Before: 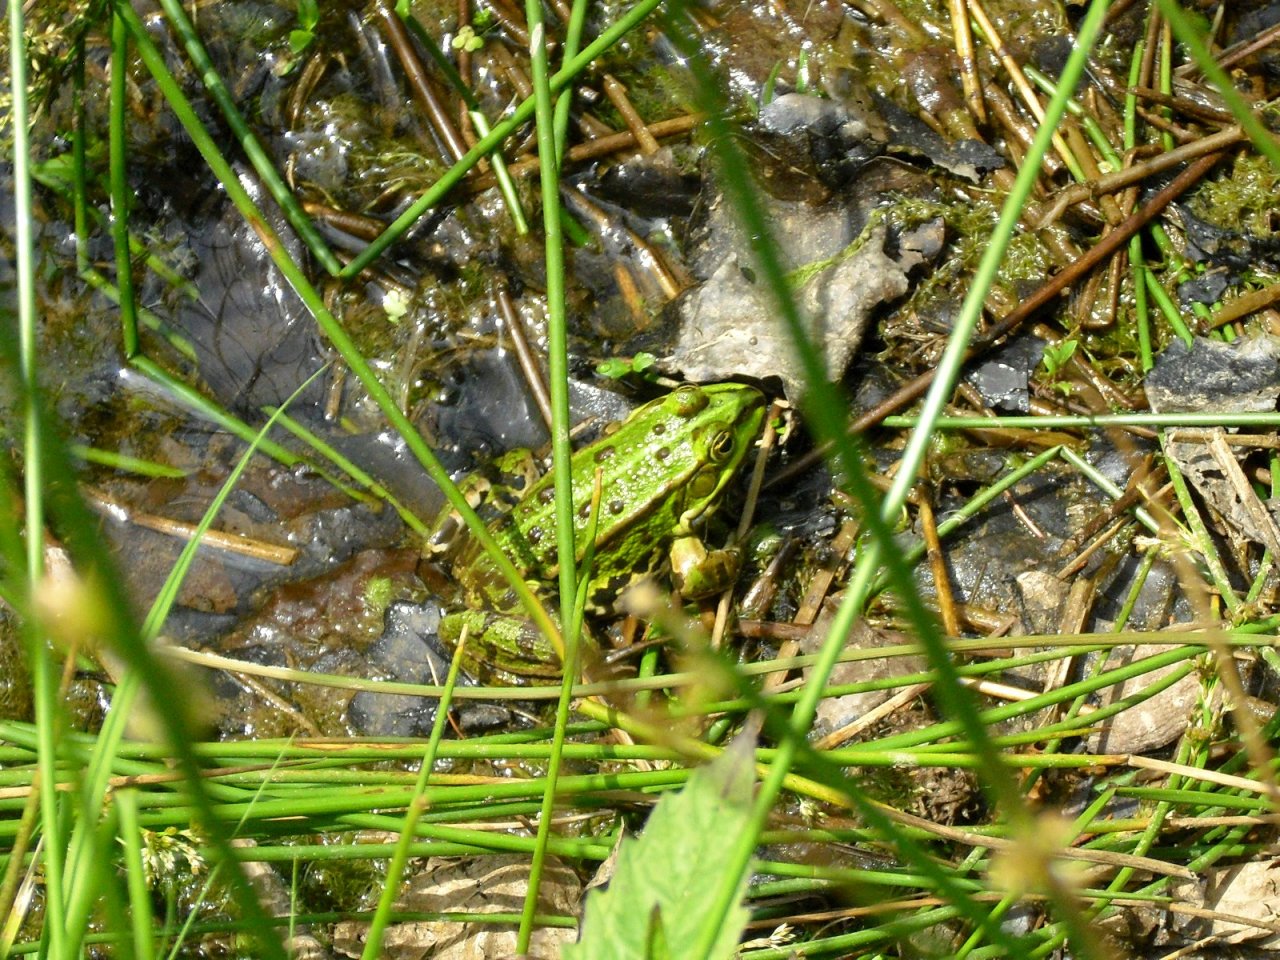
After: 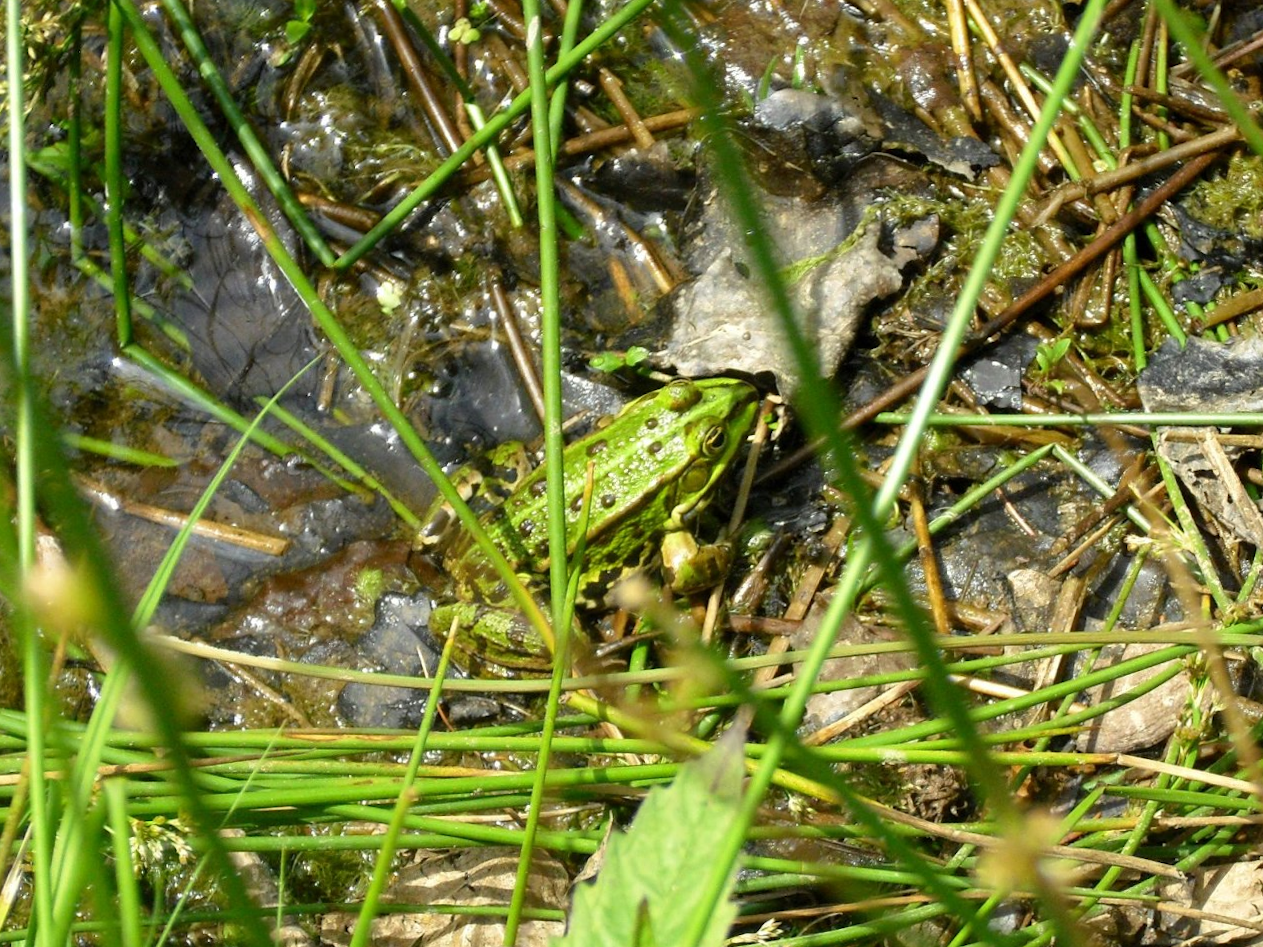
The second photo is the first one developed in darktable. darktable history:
crop and rotate: angle -0.574°
